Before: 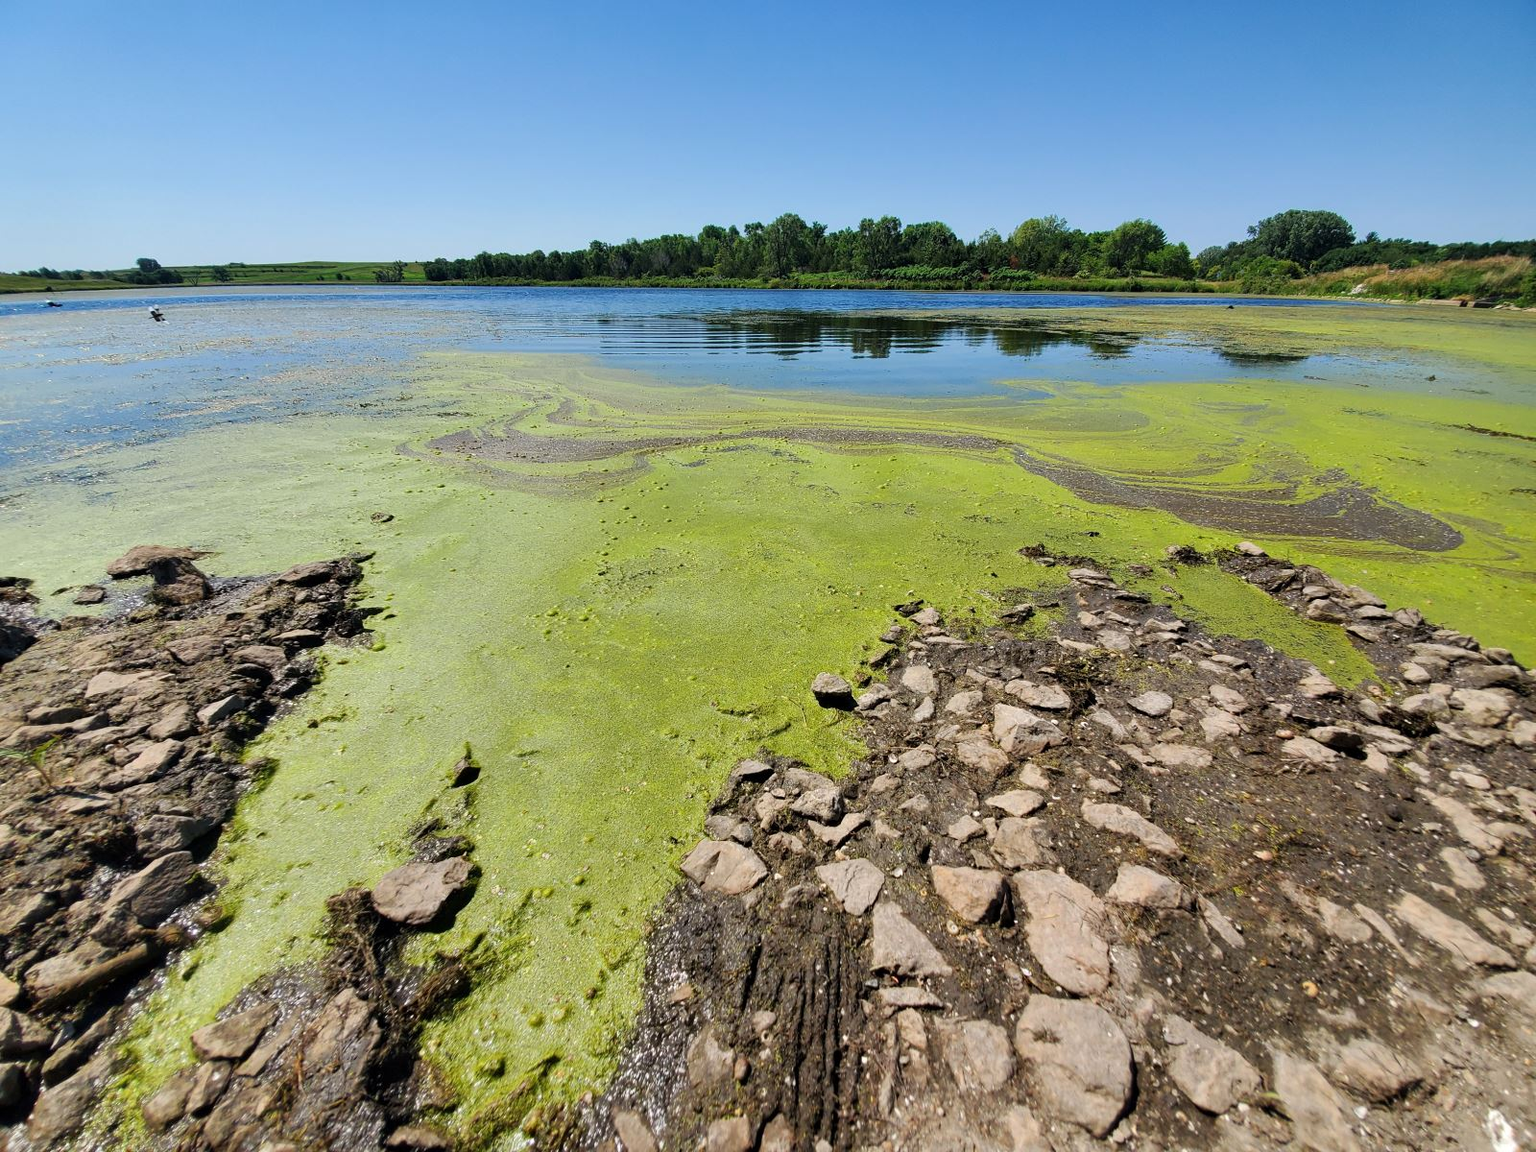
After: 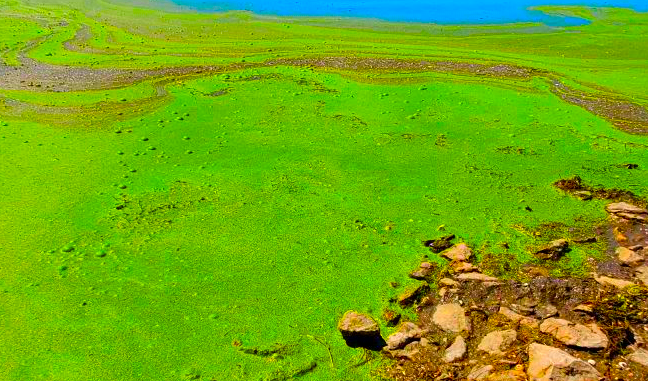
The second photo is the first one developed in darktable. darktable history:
color correction: highlights b* 0.064, saturation 2.95
crop: left 31.722%, top 32.542%, right 27.74%, bottom 35.632%
color balance rgb: shadows lift › hue 85°, power › hue 324.96°, perceptual saturation grading › global saturation 19.382%, global vibrance 20%
